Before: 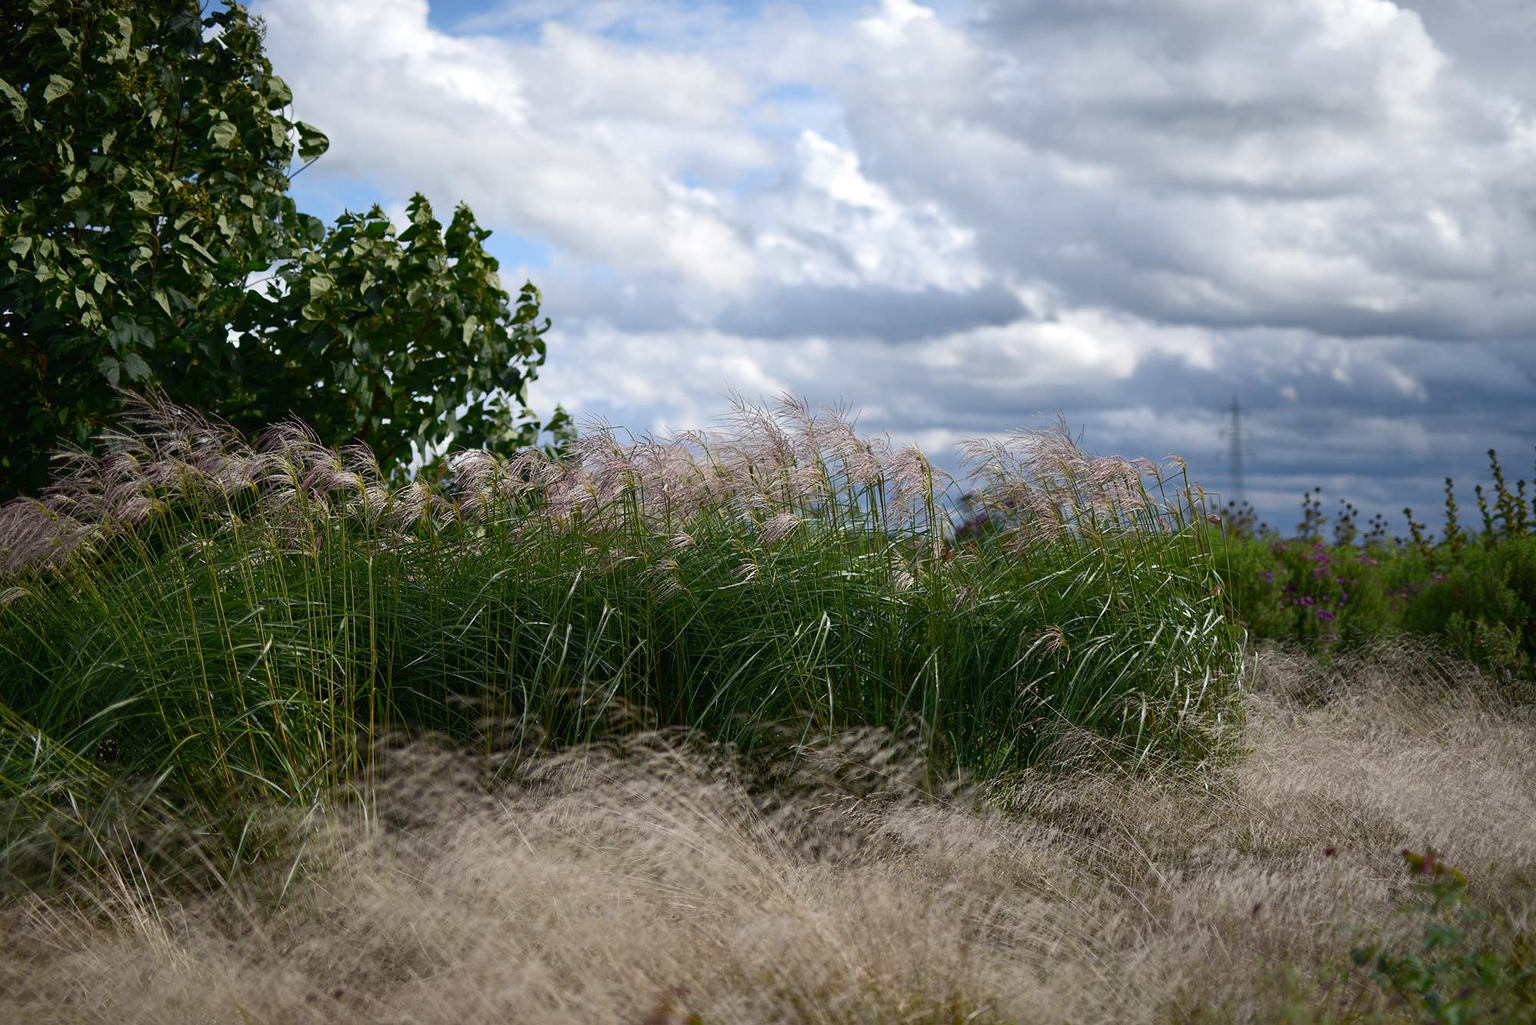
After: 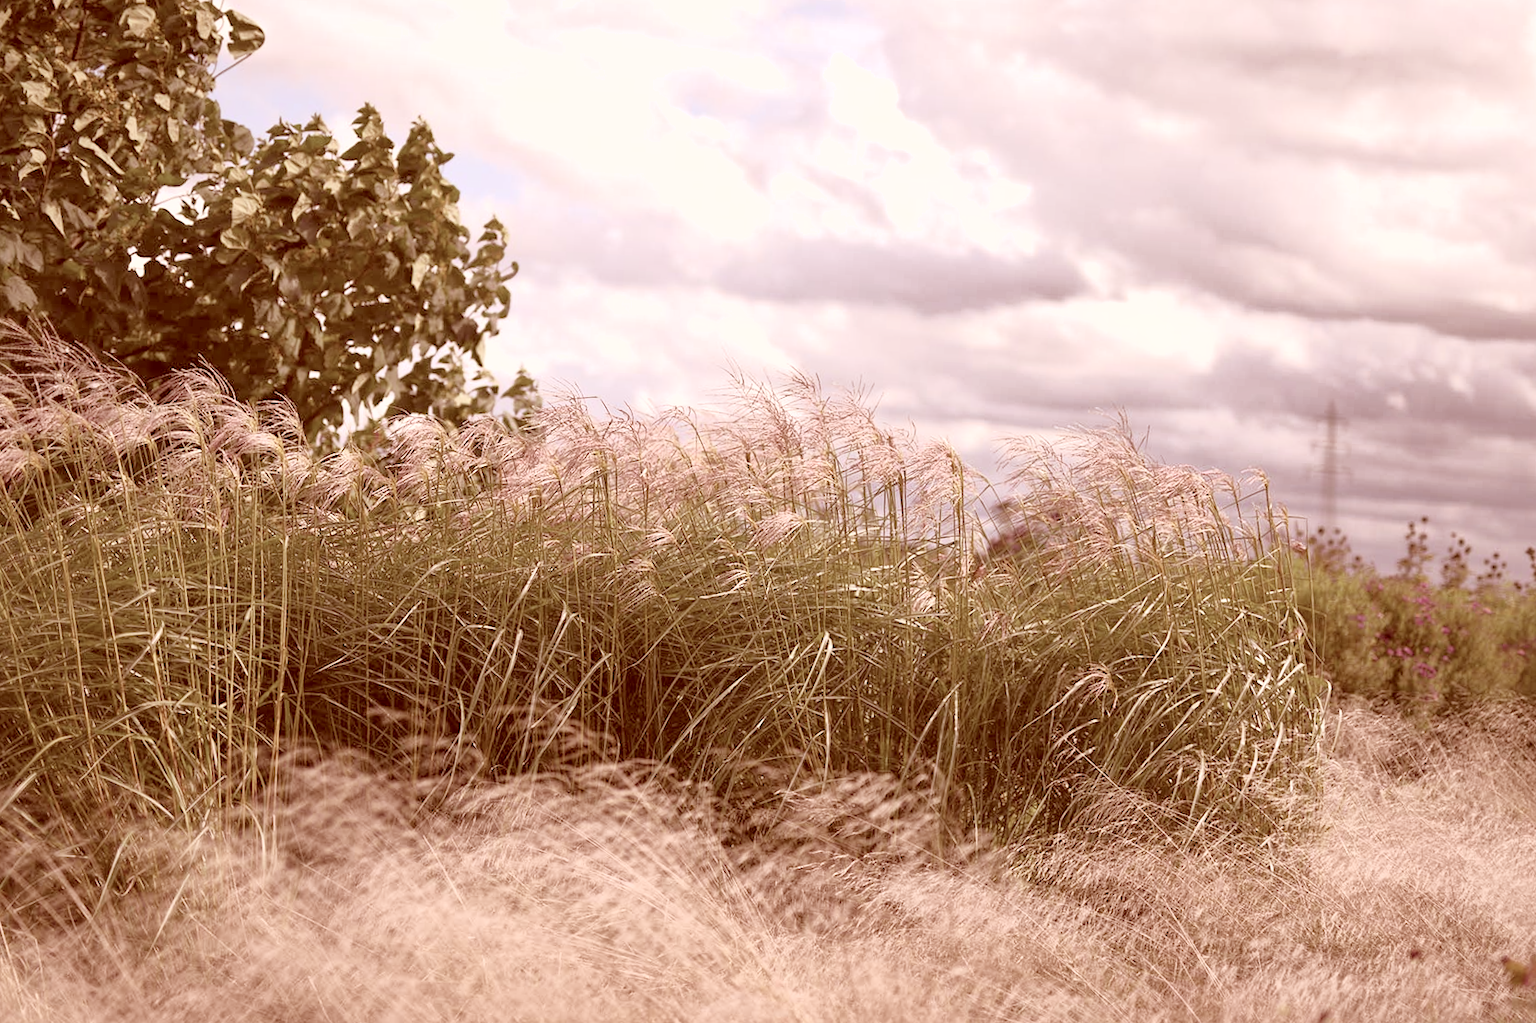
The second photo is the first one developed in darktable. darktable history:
crop and rotate: angle -3.23°, left 5.057%, top 5.157%, right 4.611%, bottom 4.659%
contrast brightness saturation: brightness 0.184, saturation -0.512
exposure: exposure 0.657 EV, compensate highlight preservation false
tone curve: curves: ch0 [(0, 0) (0.062, 0.037) (0.142, 0.138) (0.359, 0.419) (0.469, 0.544) (0.634, 0.722) (0.839, 0.909) (0.998, 0.978)]; ch1 [(0, 0) (0.437, 0.408) (0.472, 0.47) (0.502, 0.503) (0.527, 0.523) (0.559, 0.573) (0.608, 0.665) (0.669, 0.748) (0.859, 0.899) (1, 1)]; ch2 [(0, 0) (0.33, 0.301) (0.421, 0.443) (0.473, 0.498) (0.502, 0.5) (0.535, 0.531) (0.575, 0.603) (0.608, 0.667) (1, 1)], color space Lab, linked channels, preserve colors none
shadows and highlights: on, module defaults
color correction: highlights a* 9.33, highlights b* 9.07, shadows a* 39.76, shadows b* 39.24, saturation 0.777
